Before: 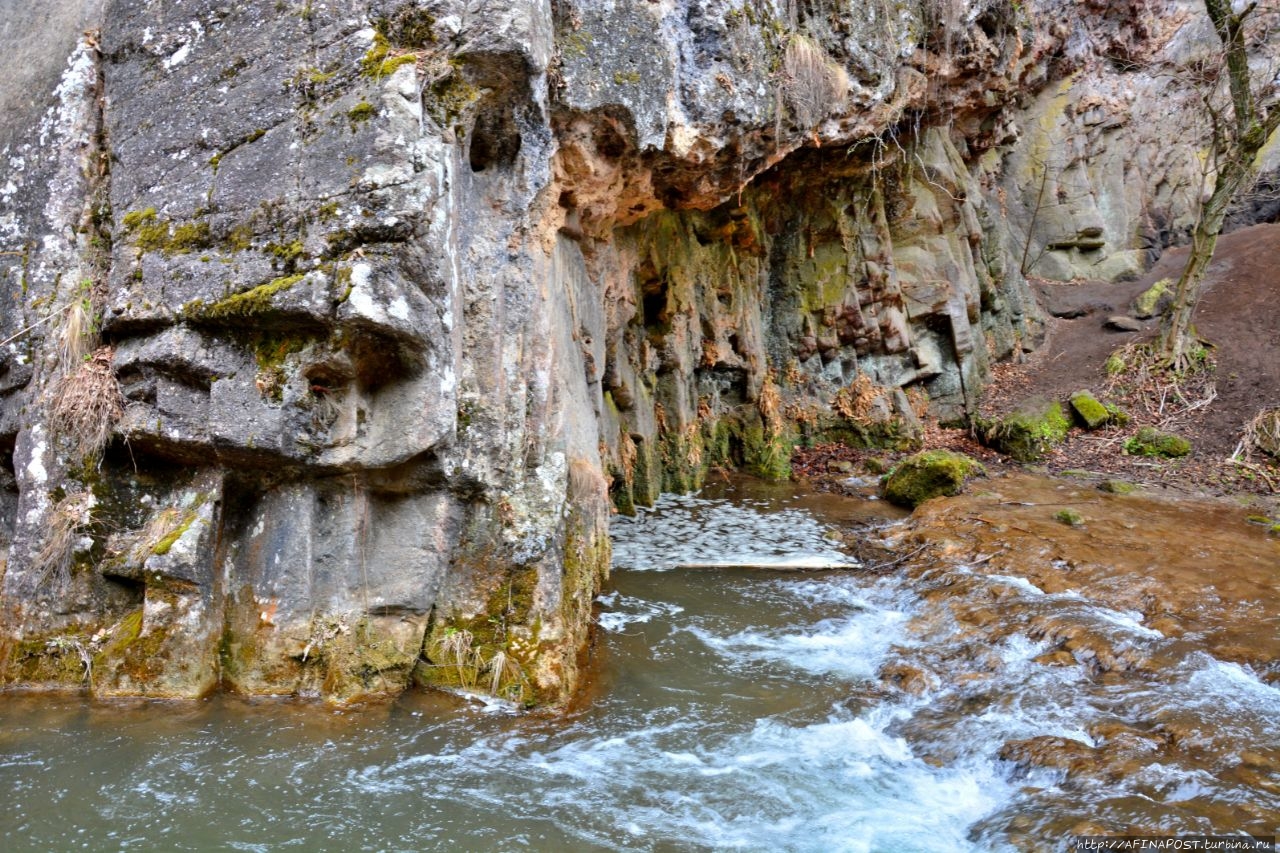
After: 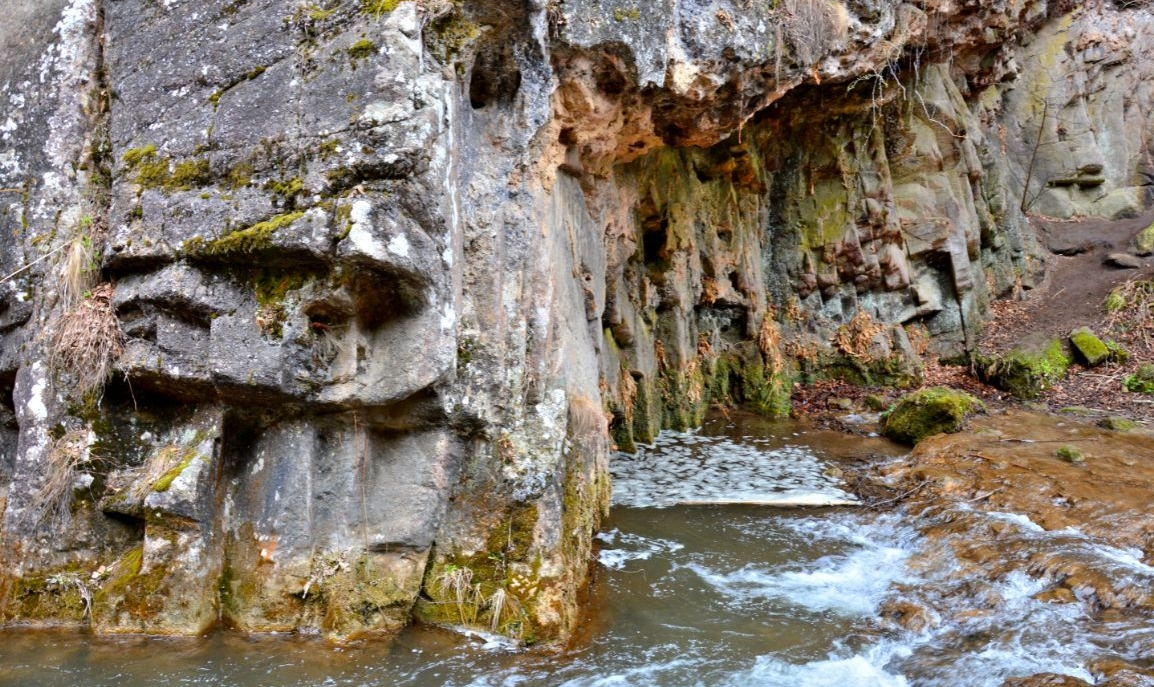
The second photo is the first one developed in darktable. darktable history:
contrast brightness saturation: contrast 0.054
crop: top 7.444%, right 9.809%, bottom 11.995%
